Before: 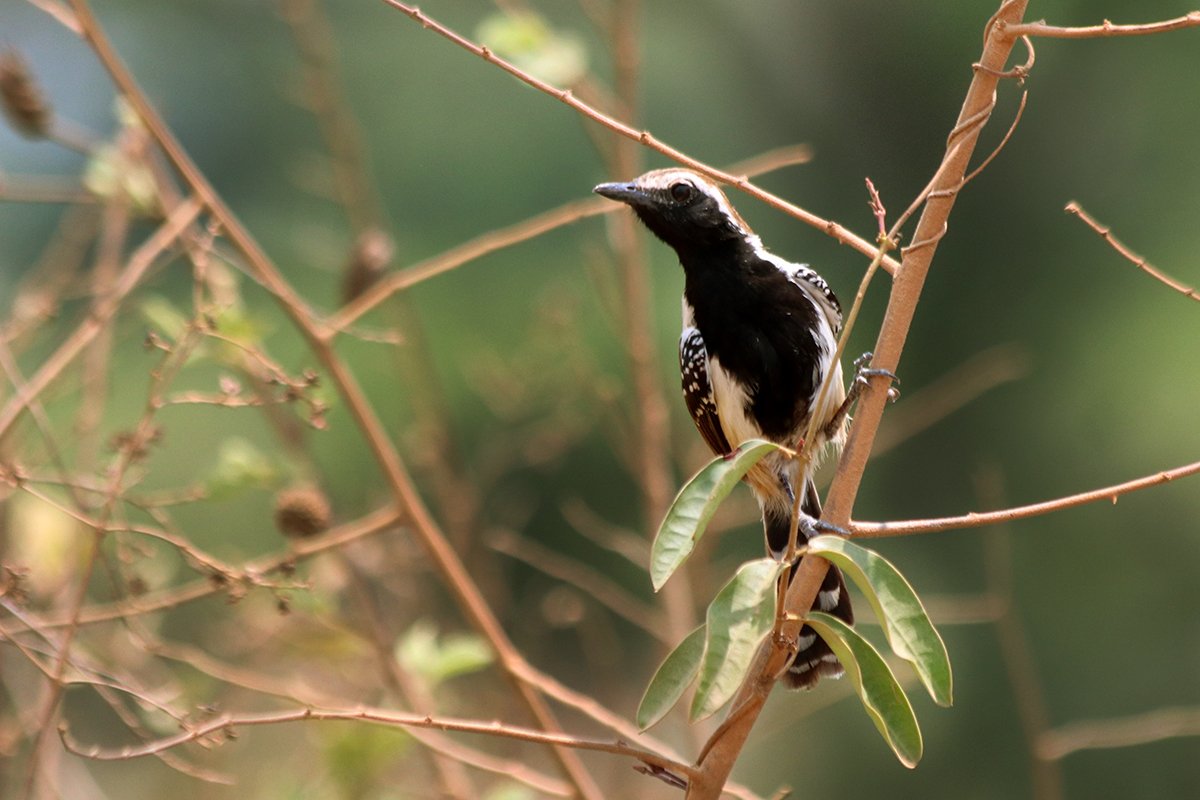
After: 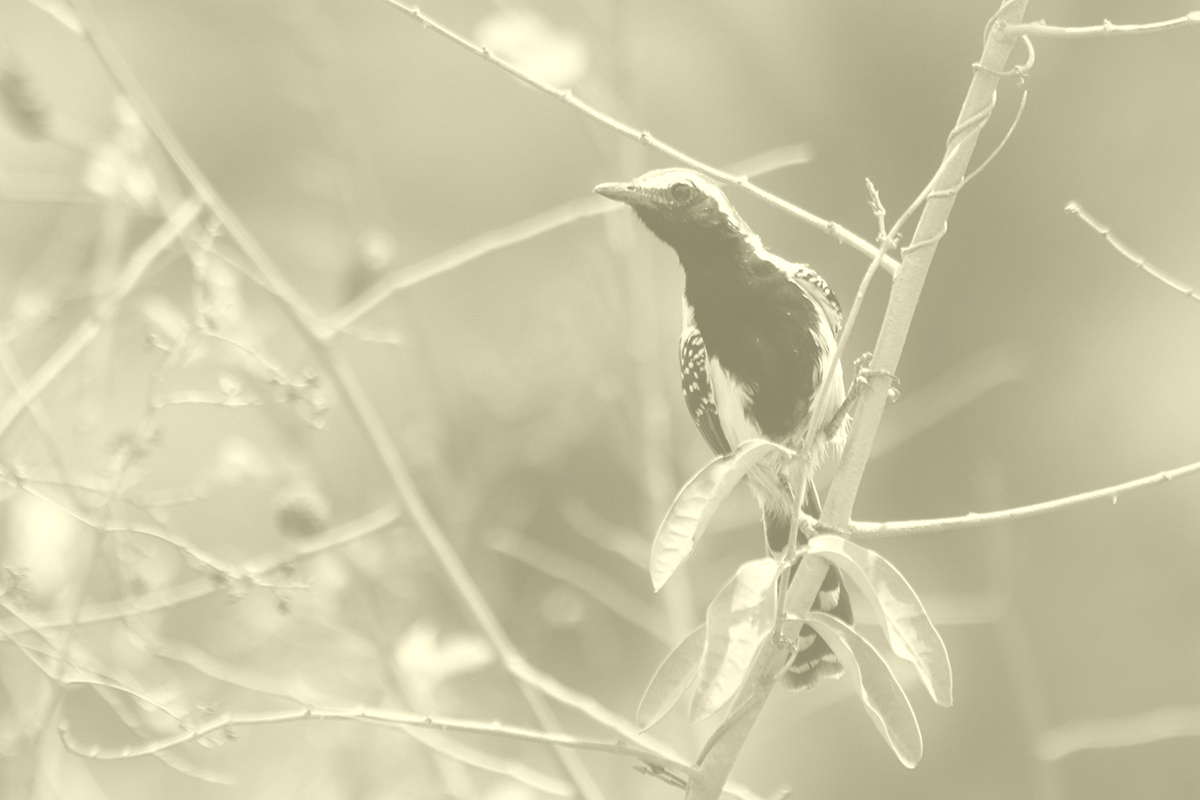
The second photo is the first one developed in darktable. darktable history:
colorize: hue 43.2°, saturation 40%, version 1
